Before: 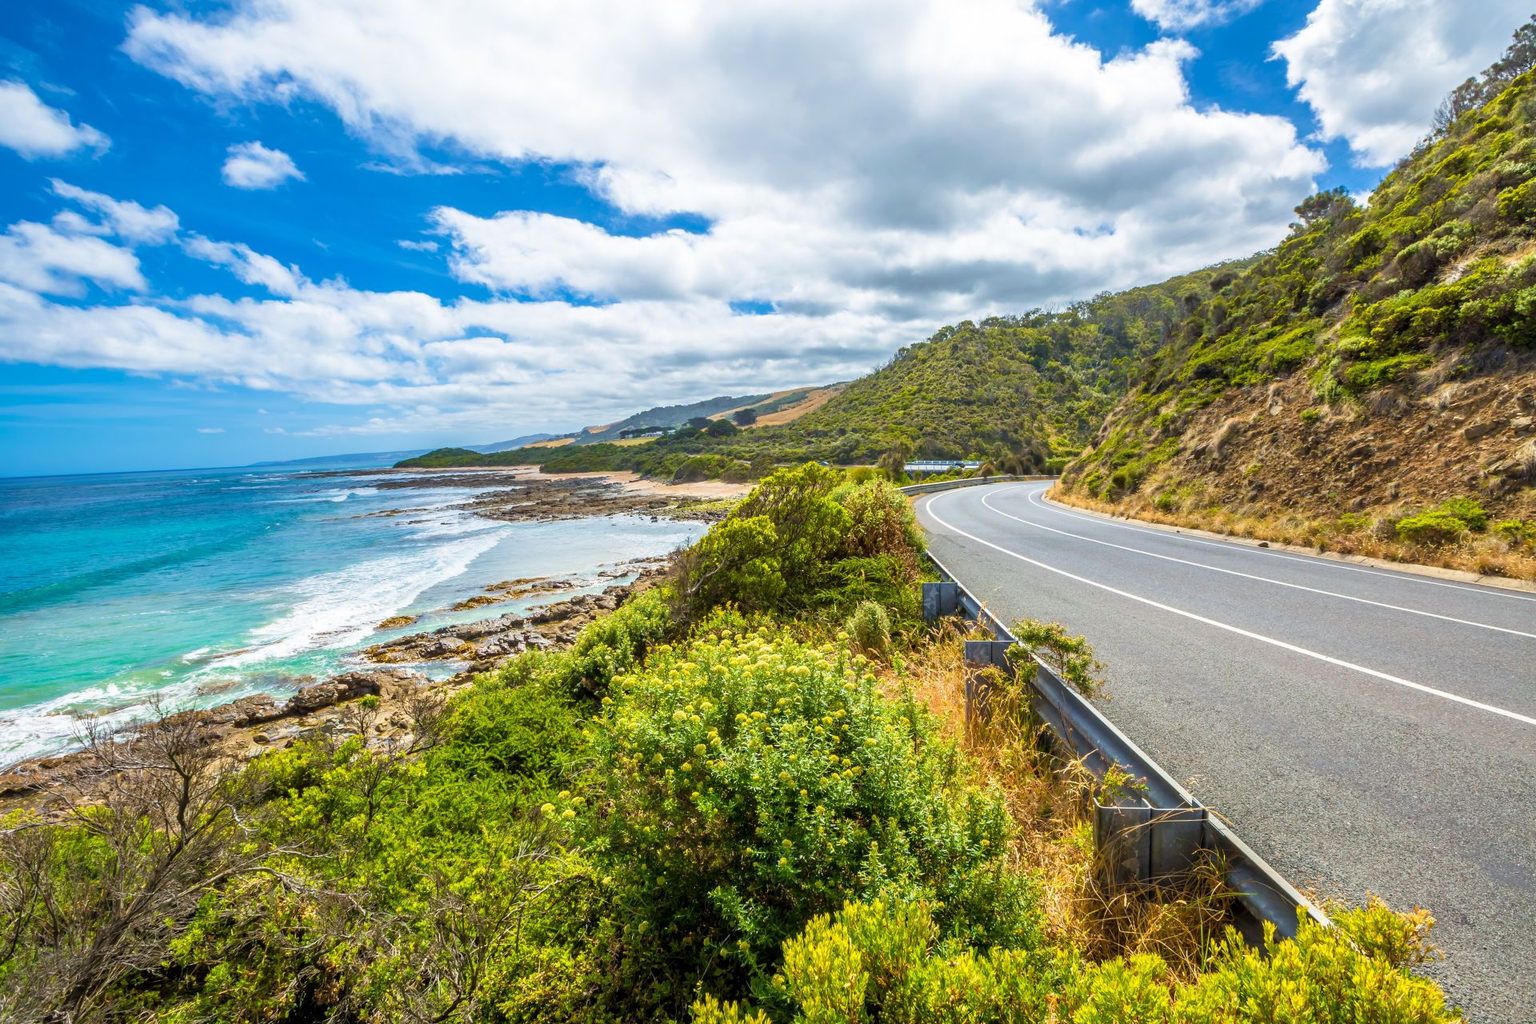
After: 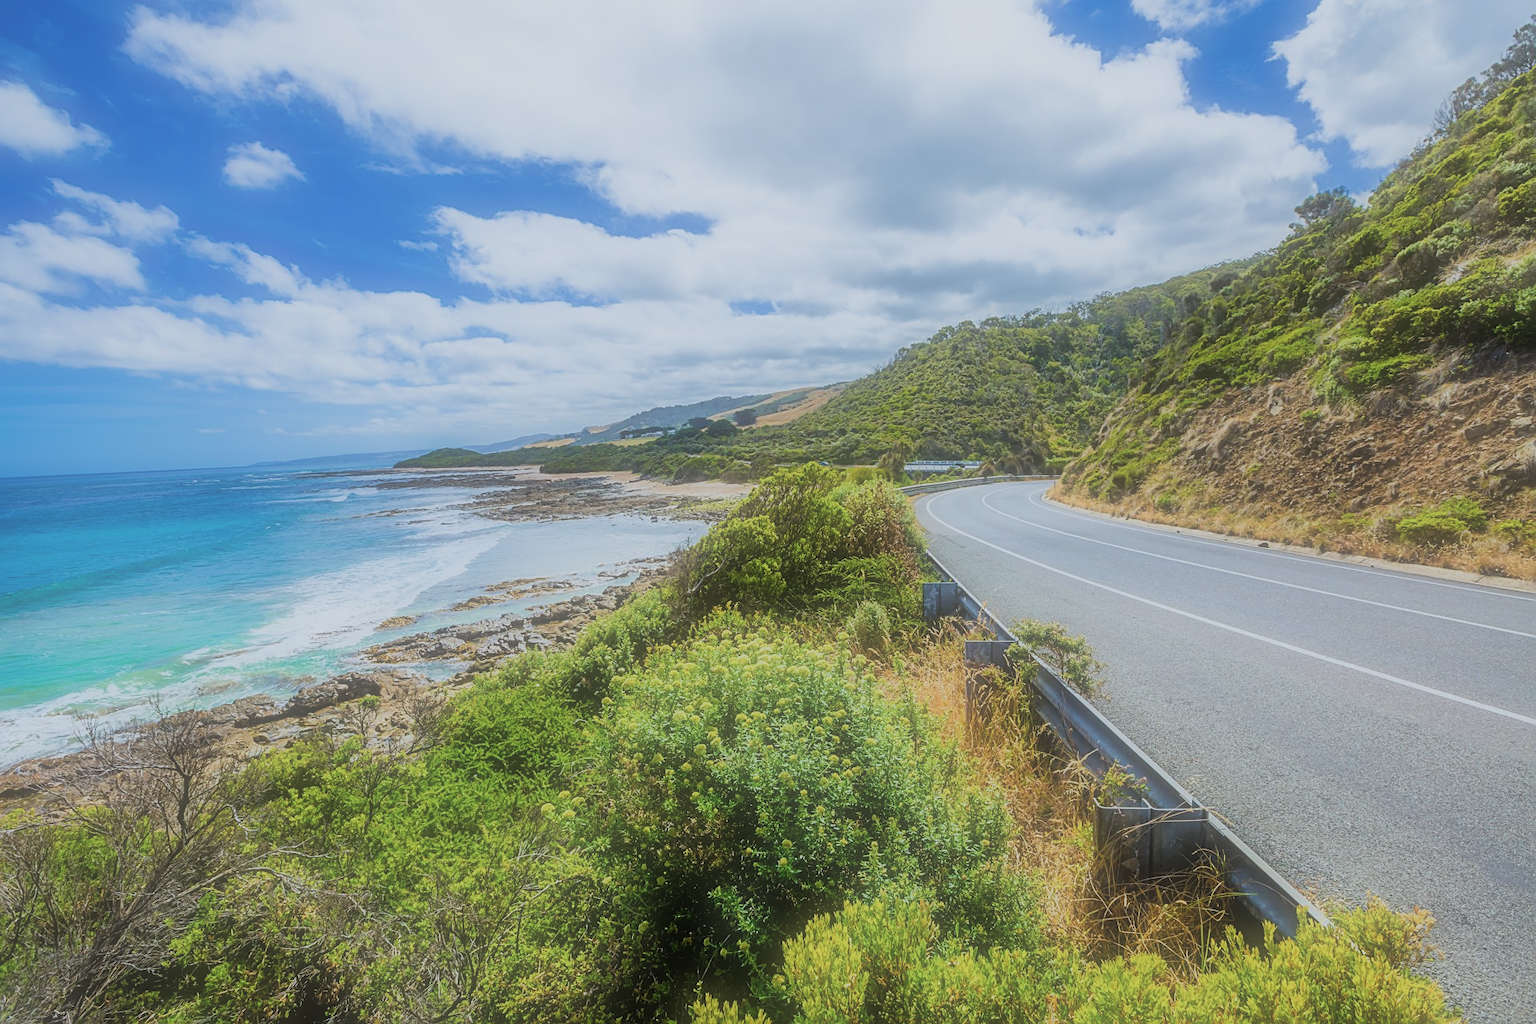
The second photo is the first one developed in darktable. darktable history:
color calibration: illuminant custom, x 0.368, y 0.373, temperature 4330.32 K
sharpen: on, module defaults
soften: size 60.24%, saturation 65.46%, brightness 0.506 EV, mix 25.7%
filmic rgb: black relative exposure -7.32 EV, white relative exposure 5.09 EV, hardness 3.2
